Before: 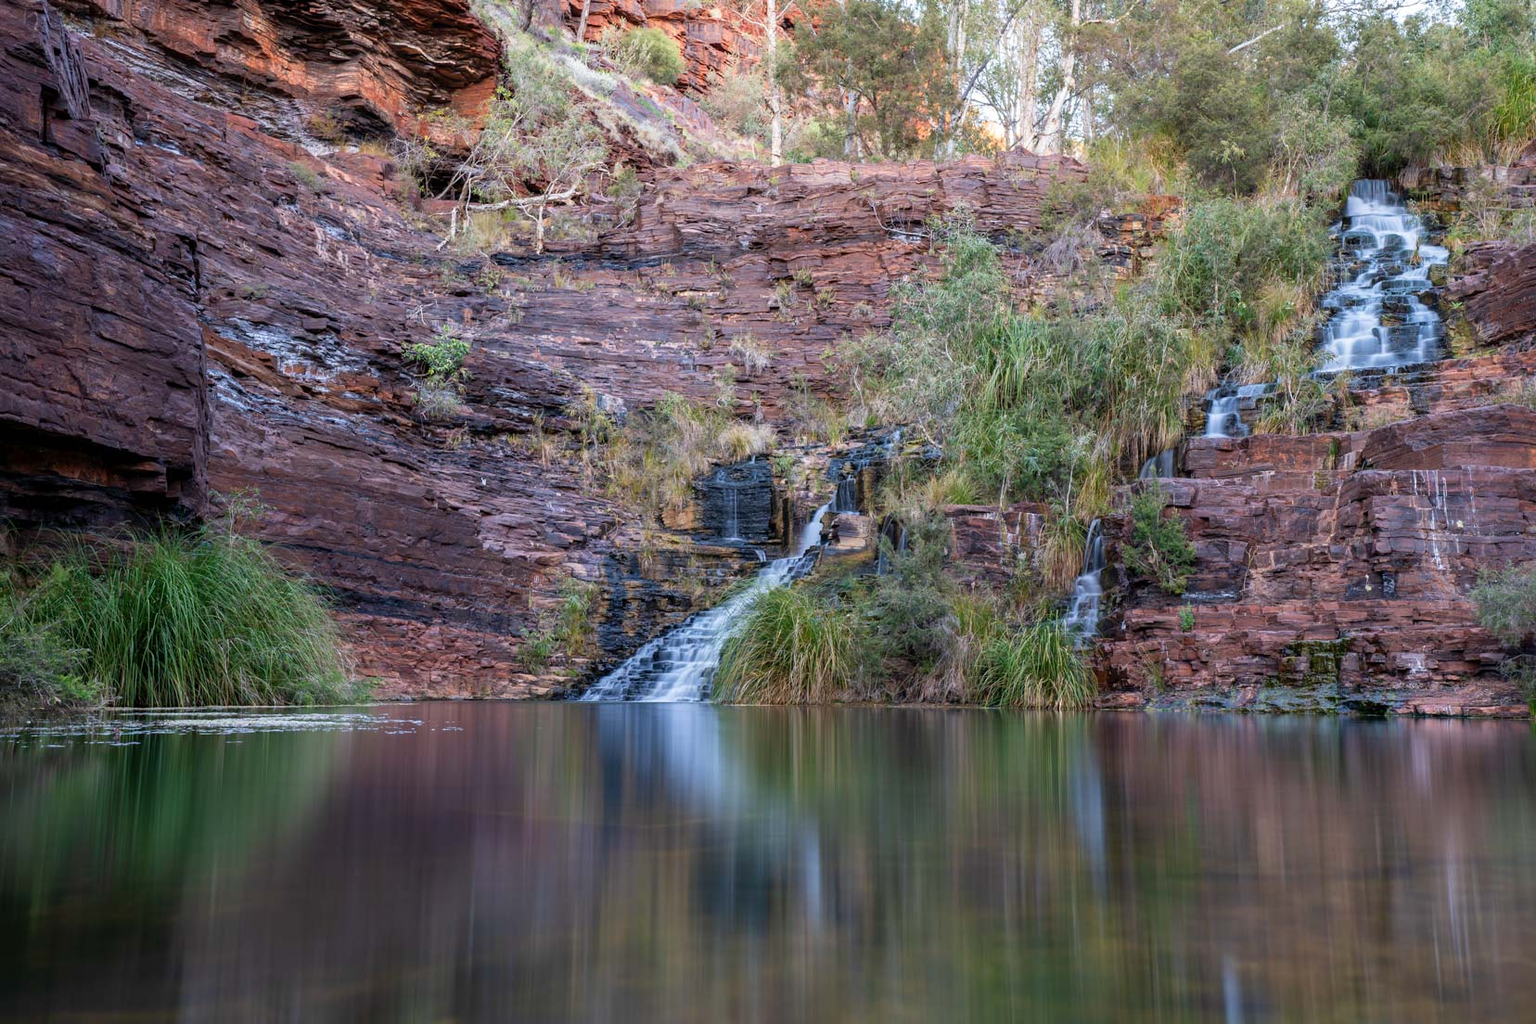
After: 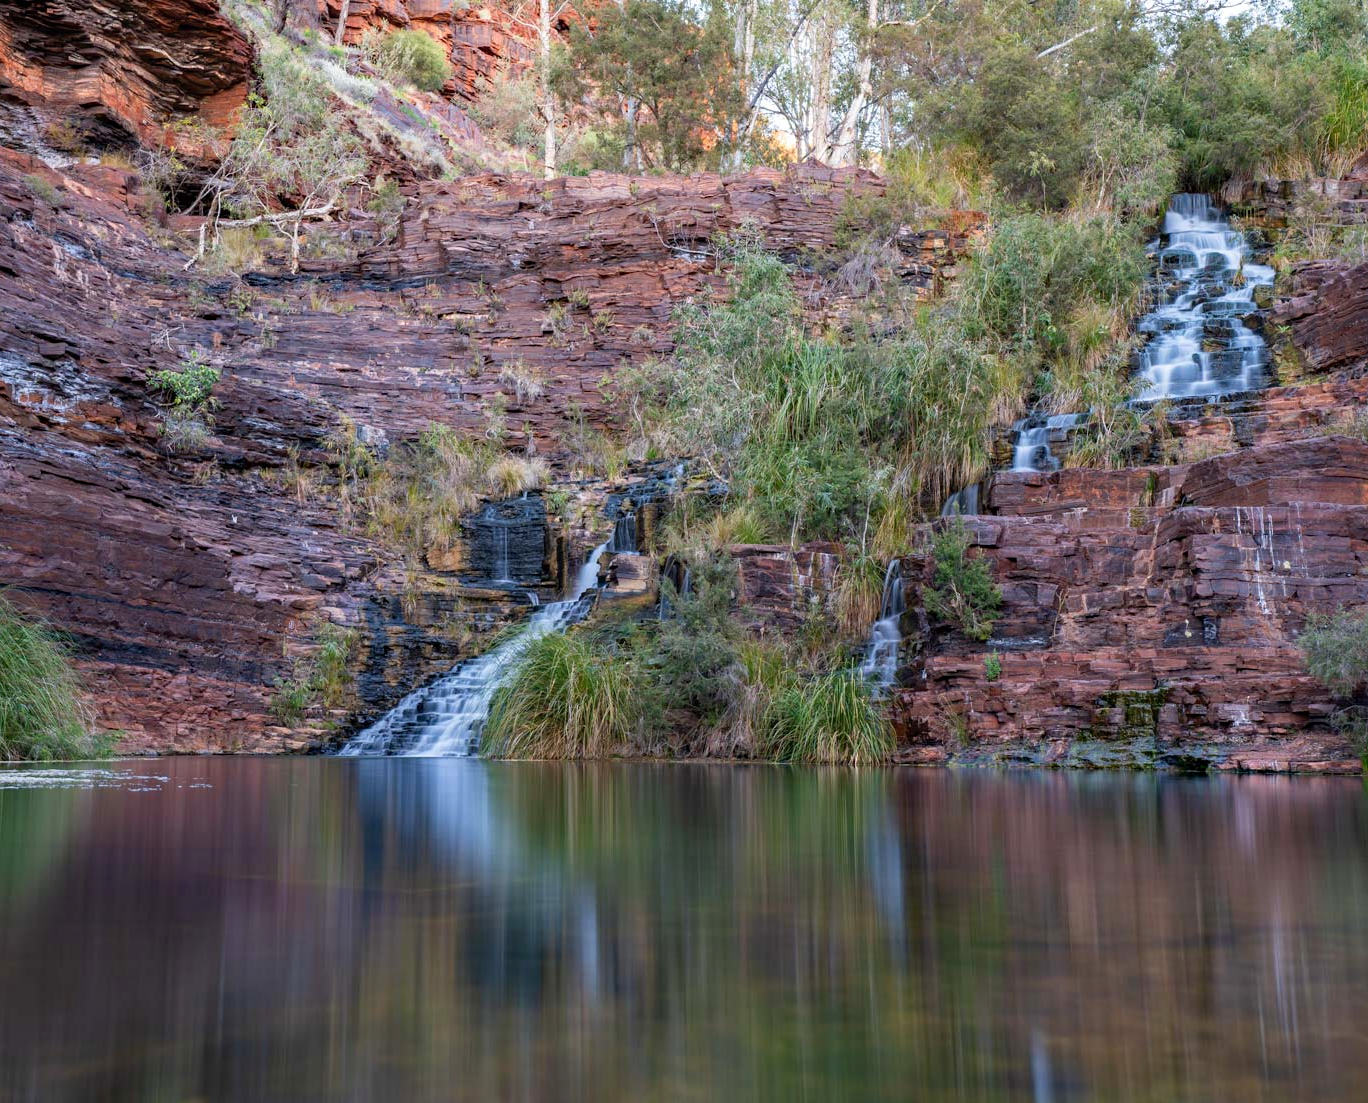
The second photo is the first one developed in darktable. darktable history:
crop: left 17.339%, bottom 0.05%
haze removal: adaptive false
